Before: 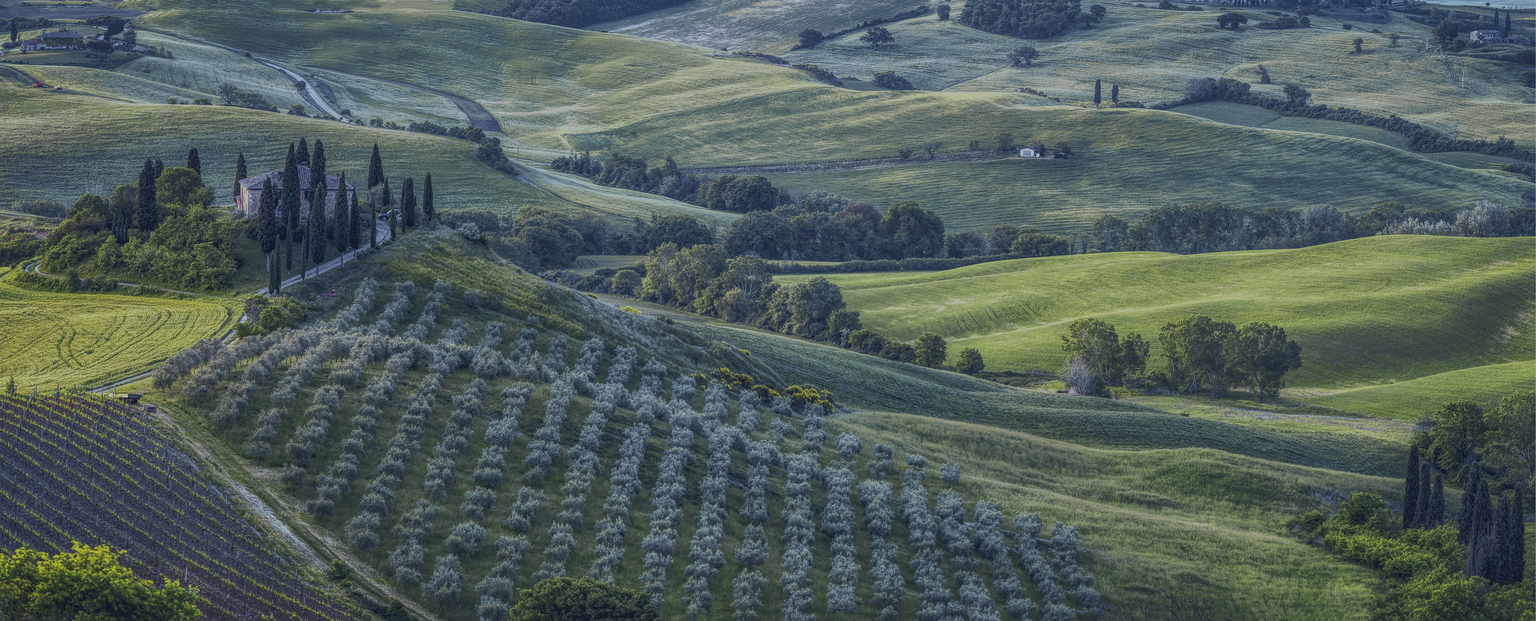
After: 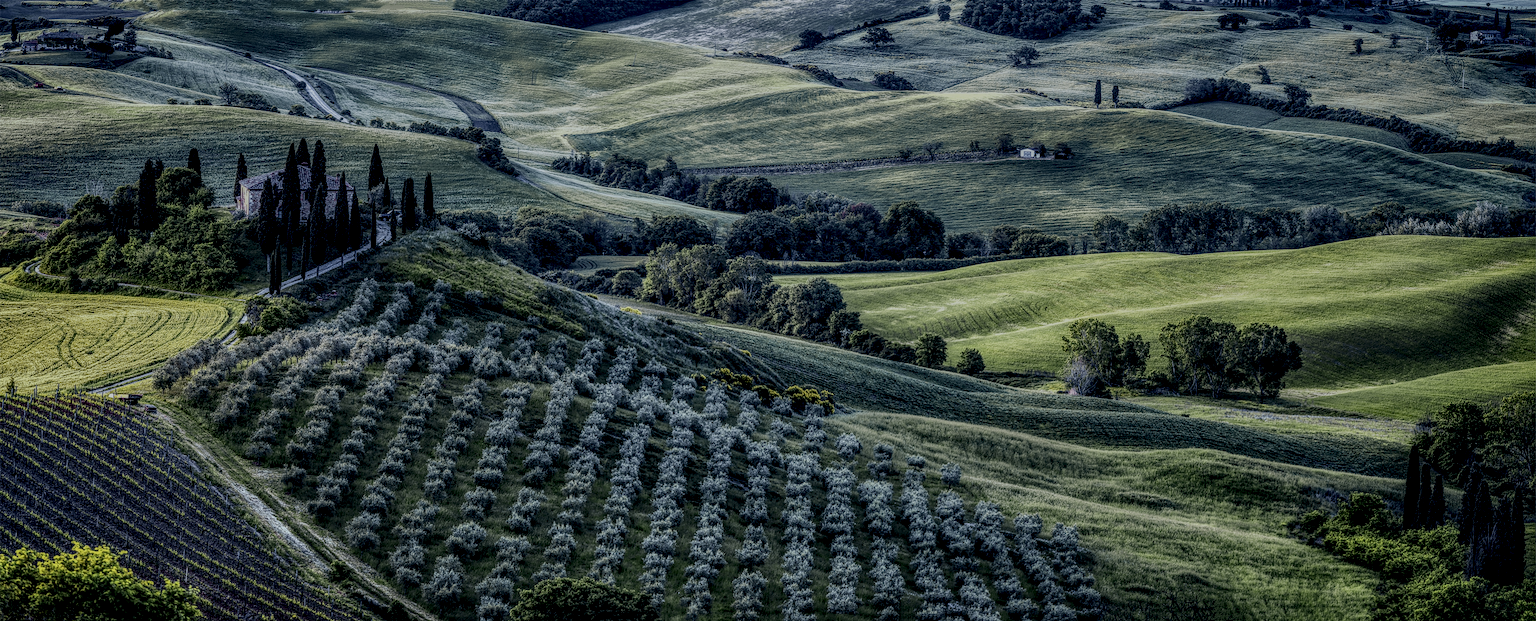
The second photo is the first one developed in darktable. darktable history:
local contrast: highlights 16%, detail 186%
exposure: black level correction 0.009, exposure -0.658 EV, compensate highlight preservation false
filmic rgb: black relative exposure -7.65 EV, white relative exposure 4.56 EV, hardness 3.61, add noise in highlights 0.001, preserve chrominance no, color science v3 (2019), use custom middle-gray values true, iterations of high-quality reconstruction 0, contrast in highlights soft
